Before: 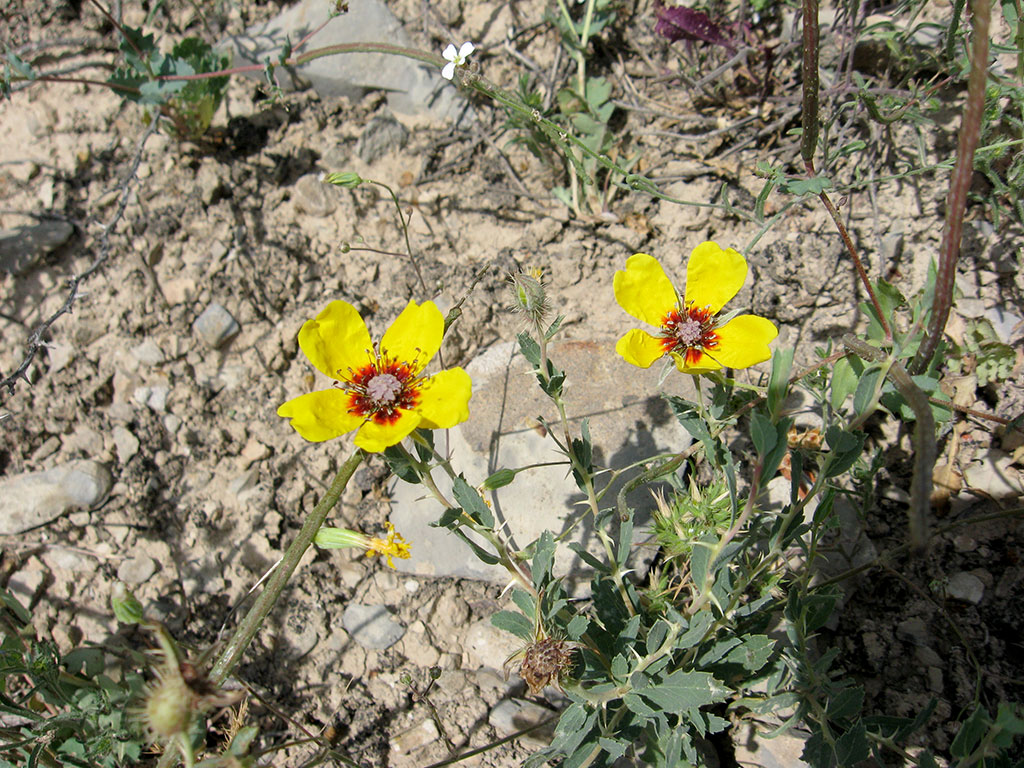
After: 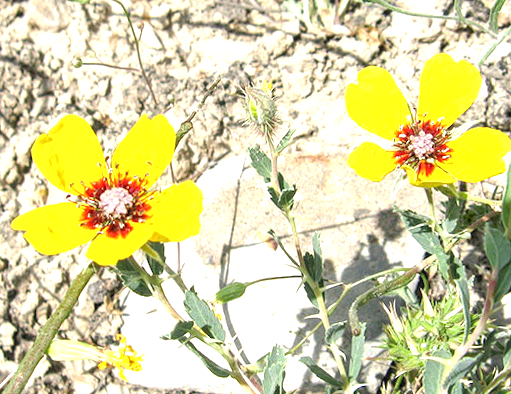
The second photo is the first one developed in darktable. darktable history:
crop: left 25%, top 25%, right 25%, bottom 25%
exposure: black level correction 0, exposure 1.2 EV, compensate highlight preservation false
local contrast: on, module defaults
rotate and perspective: lens shift (horizontal) -0.055, automatic cropping off
